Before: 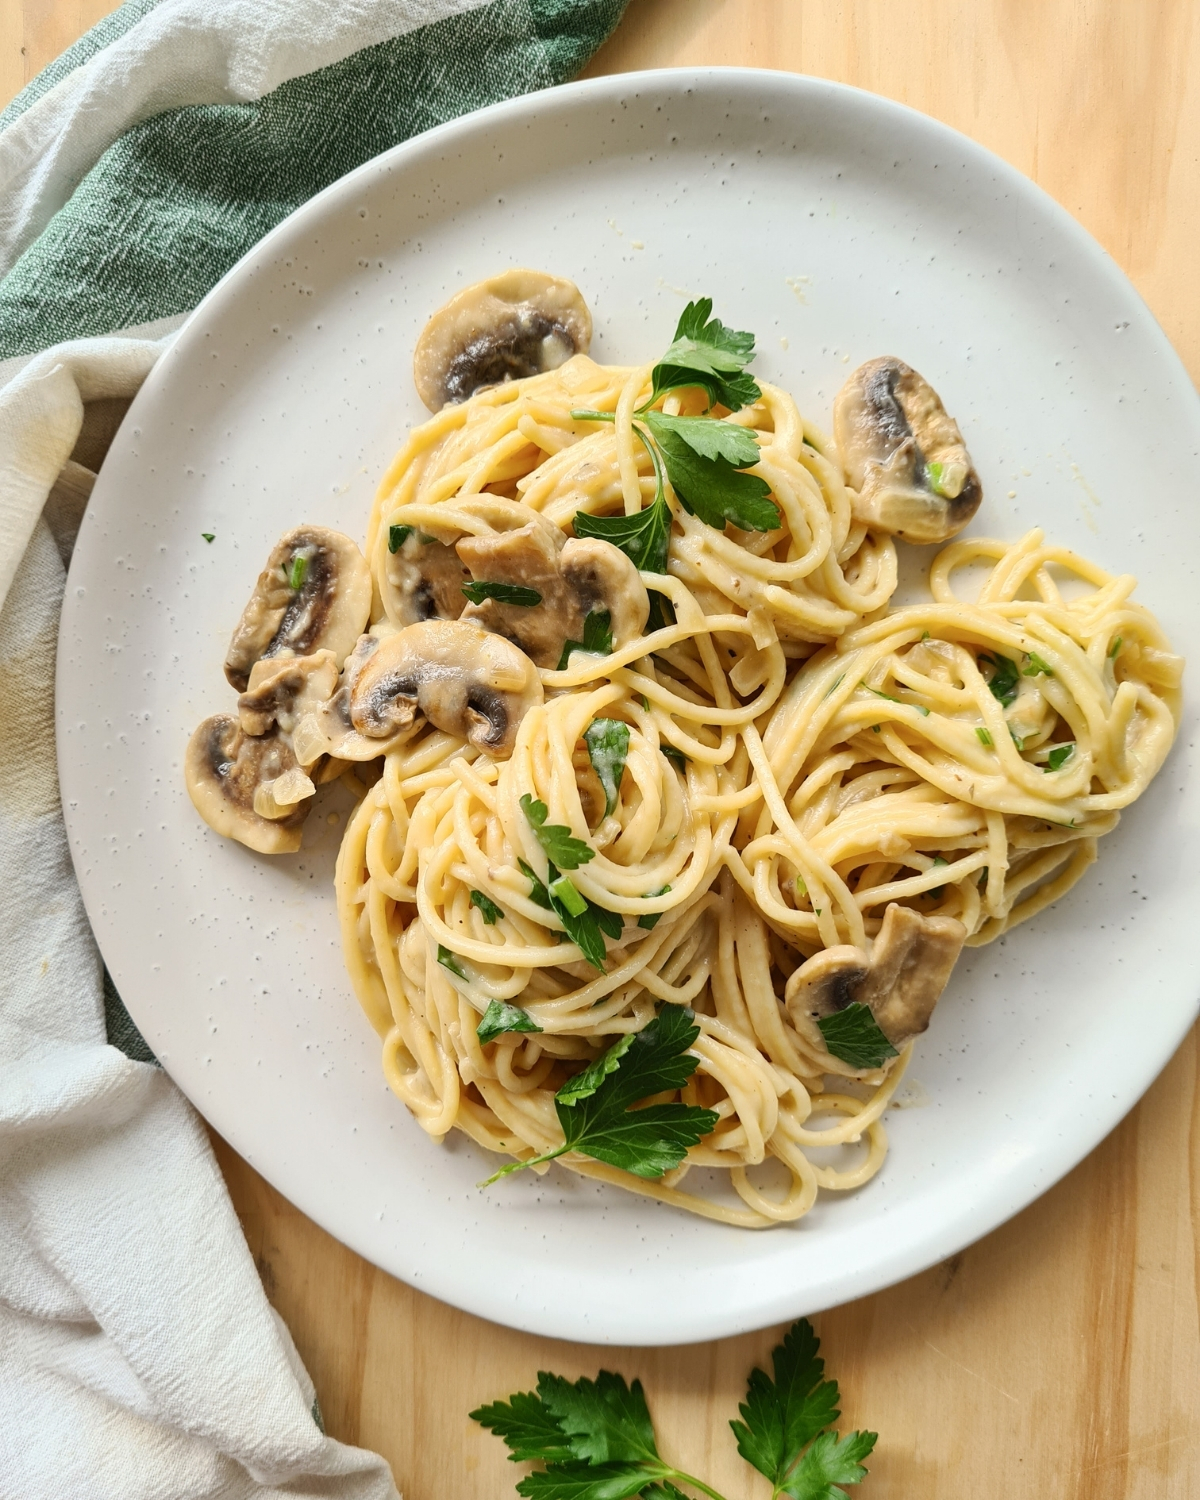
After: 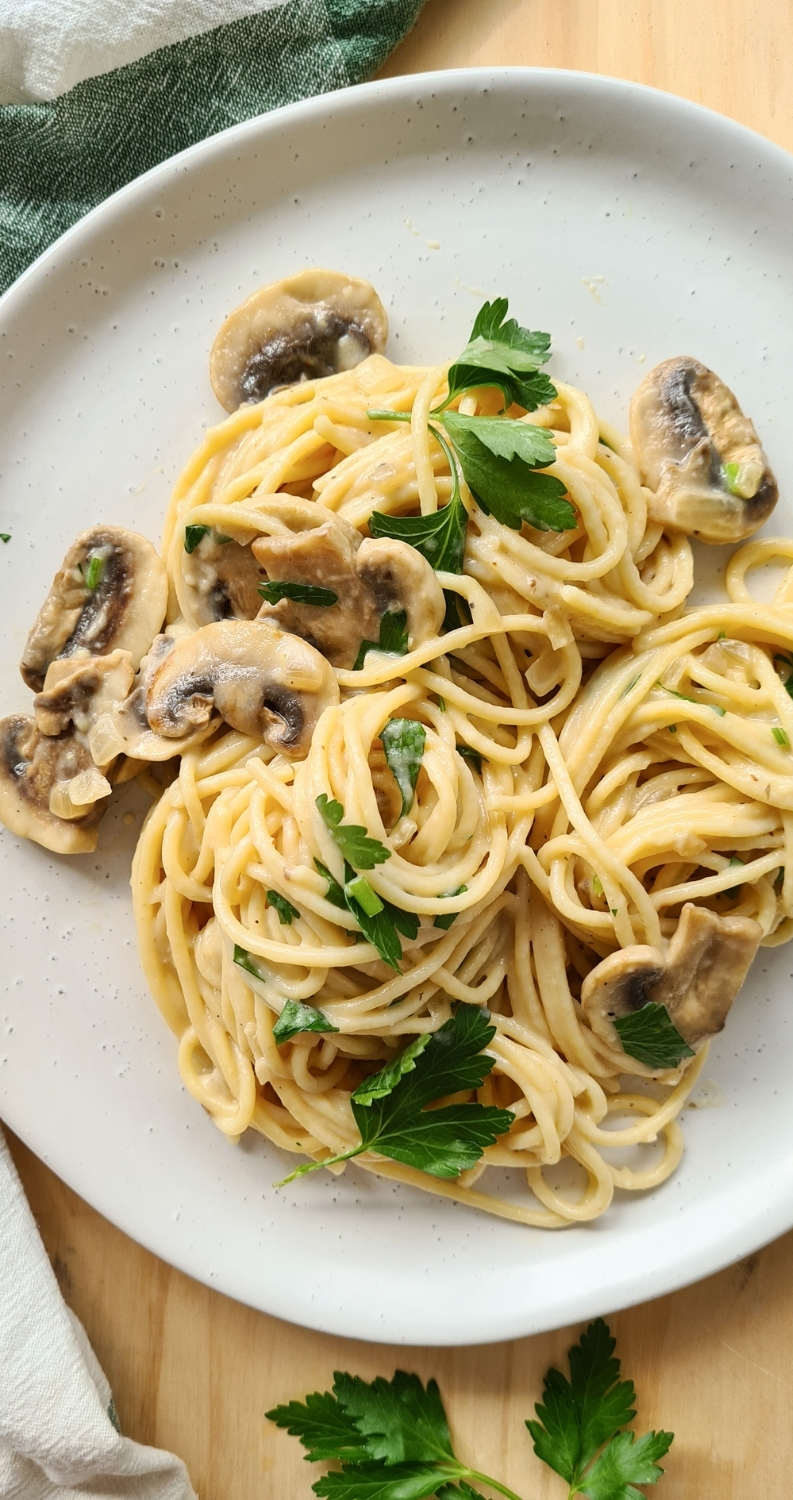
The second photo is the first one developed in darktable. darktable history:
crop: left 17.058%, right 16.812%
